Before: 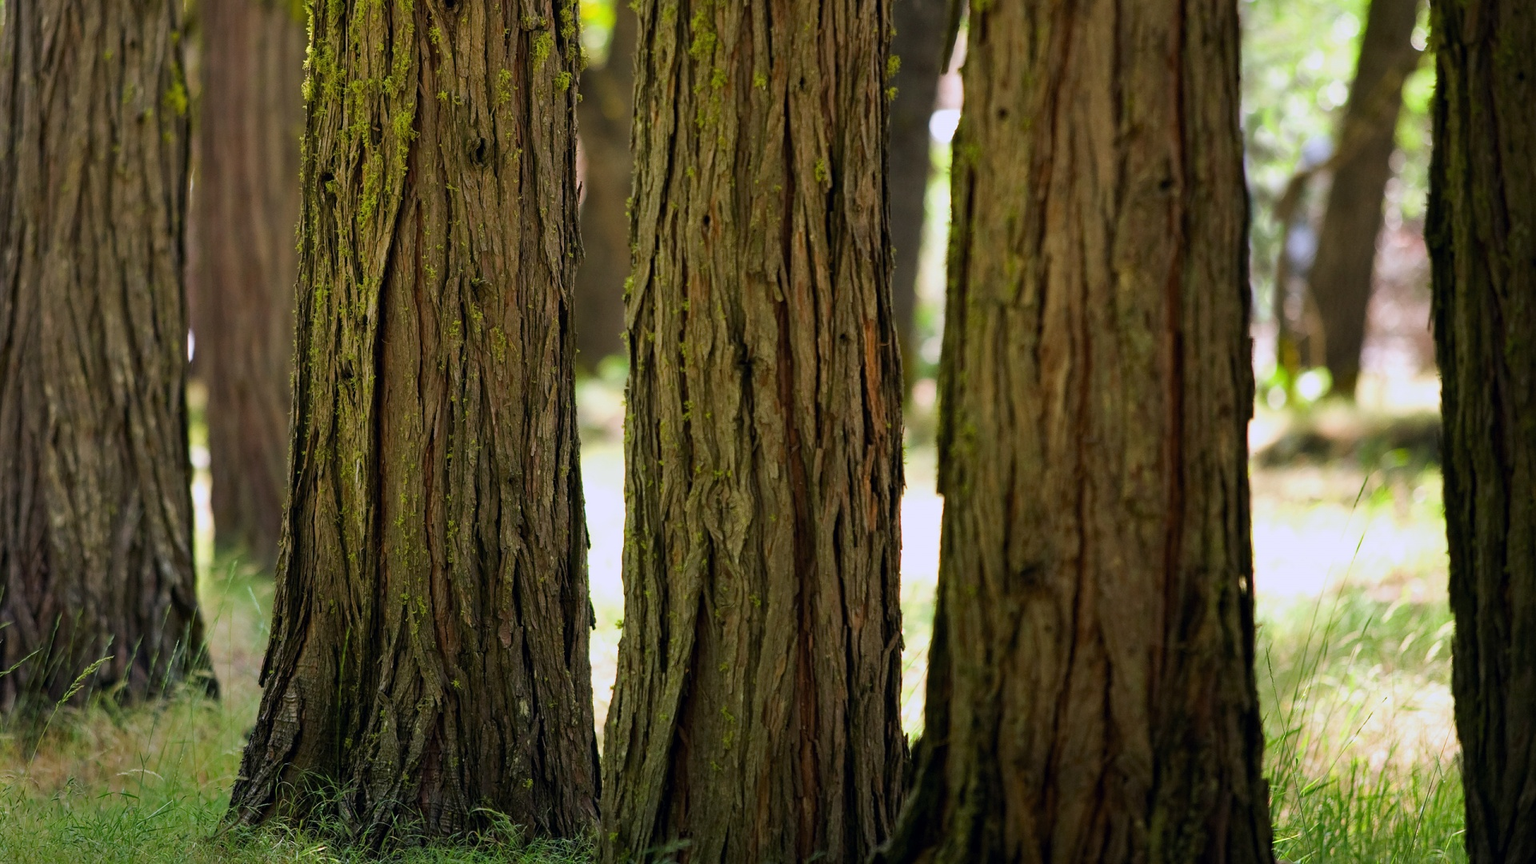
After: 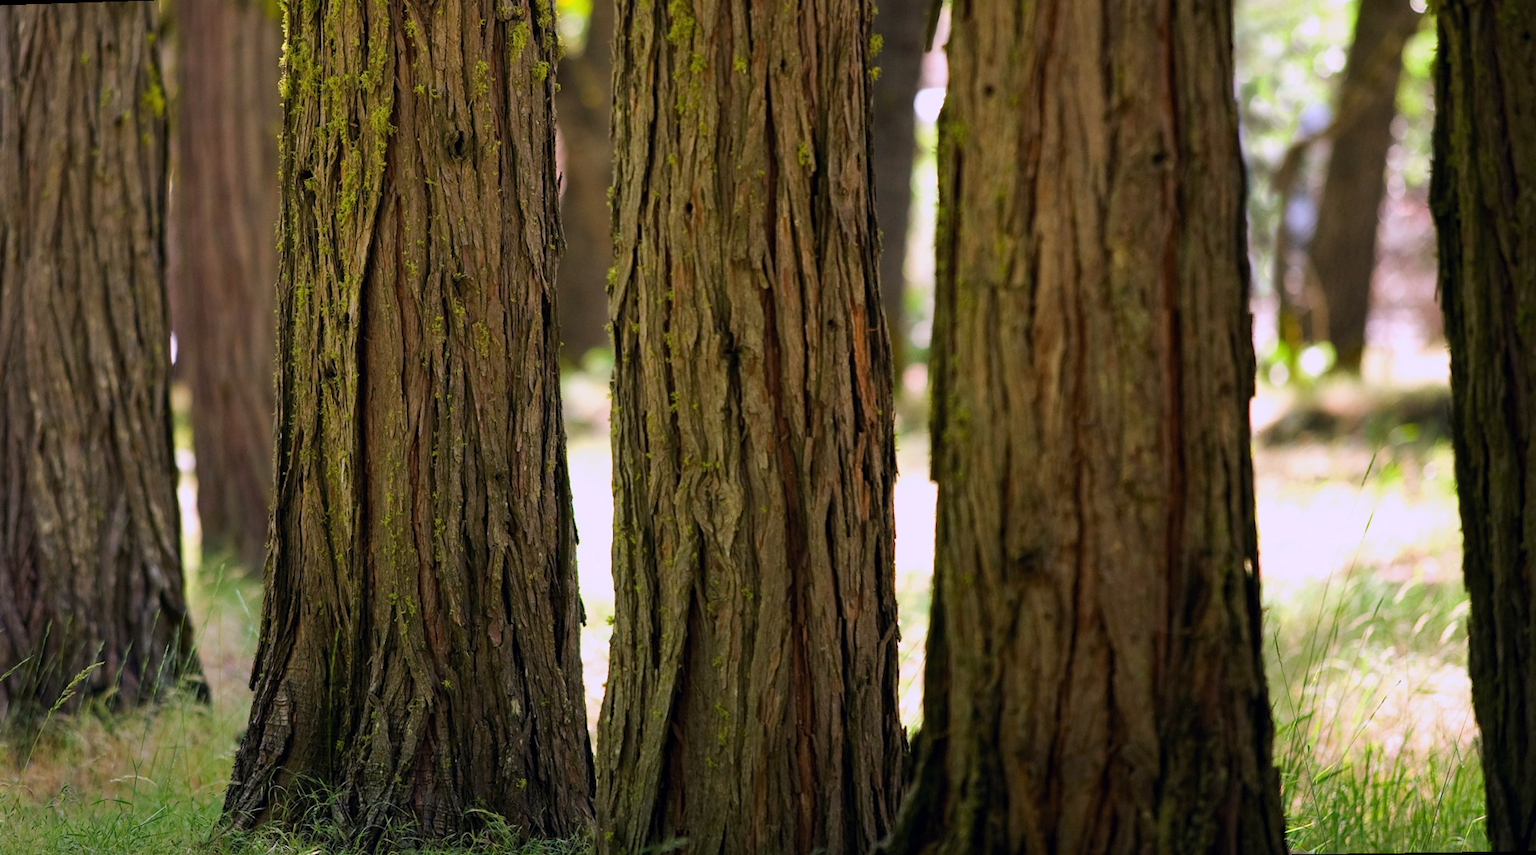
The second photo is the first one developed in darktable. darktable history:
white balance: red 1.05, blue 1.072
rotate and perspective: rotation -1.32°, lens shift (horizontal) -0.031, crop left 0.015, crop right 0.985, crop top 0.047, crop bottom 0.982
